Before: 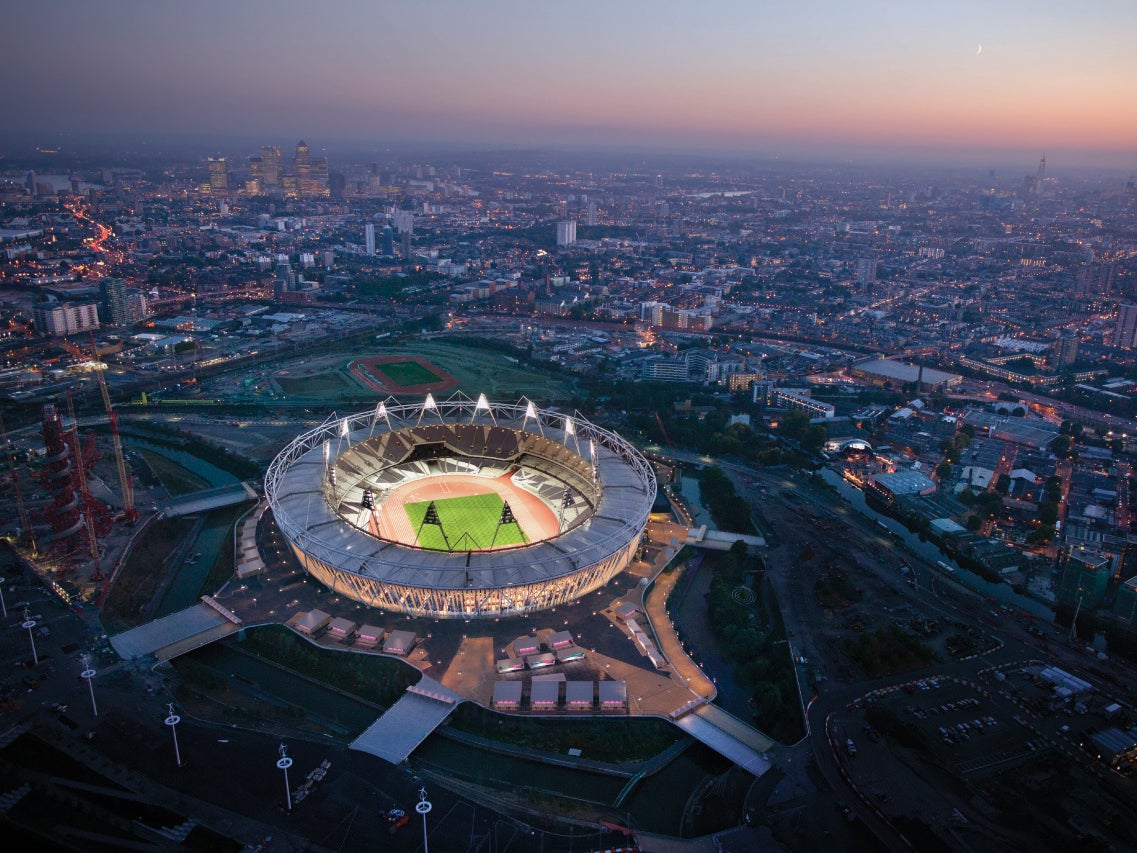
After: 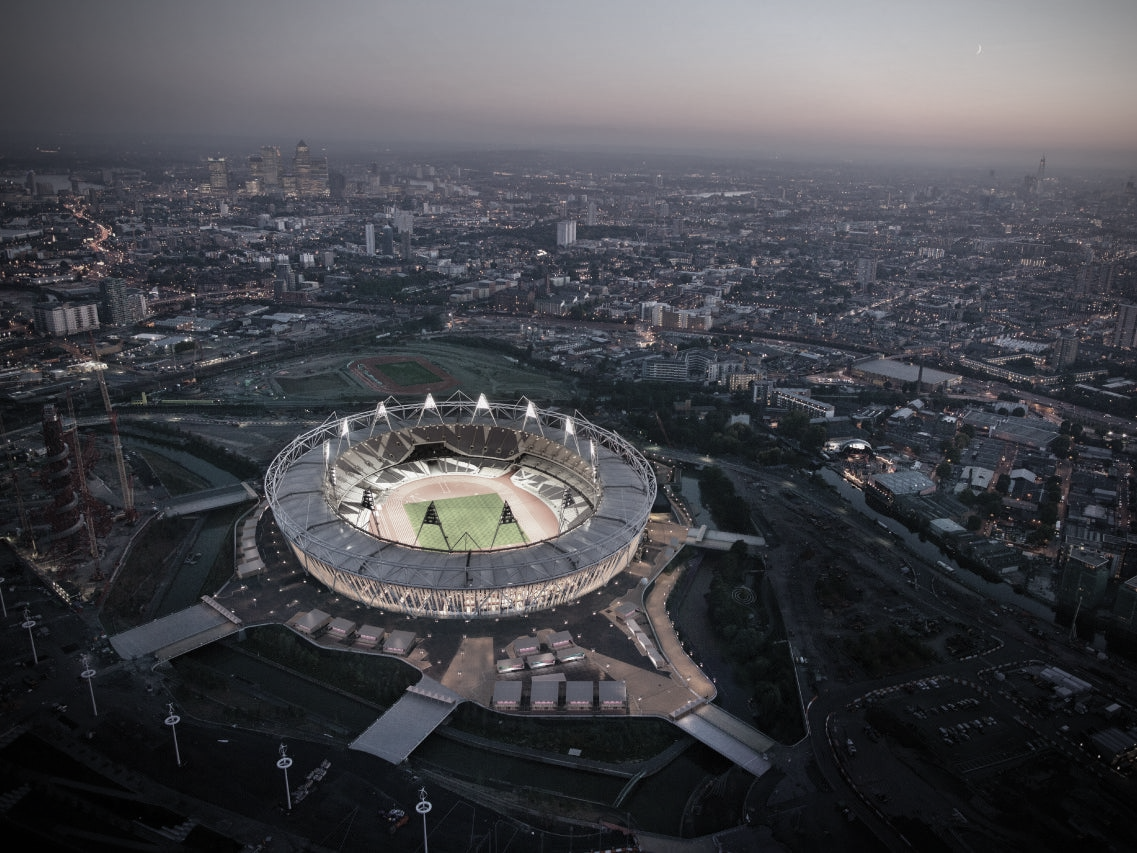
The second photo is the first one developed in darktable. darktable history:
vignetting: brightness -0.578, saturation -0.254
color correction: highlights b* 0.03, saturation 0.346
